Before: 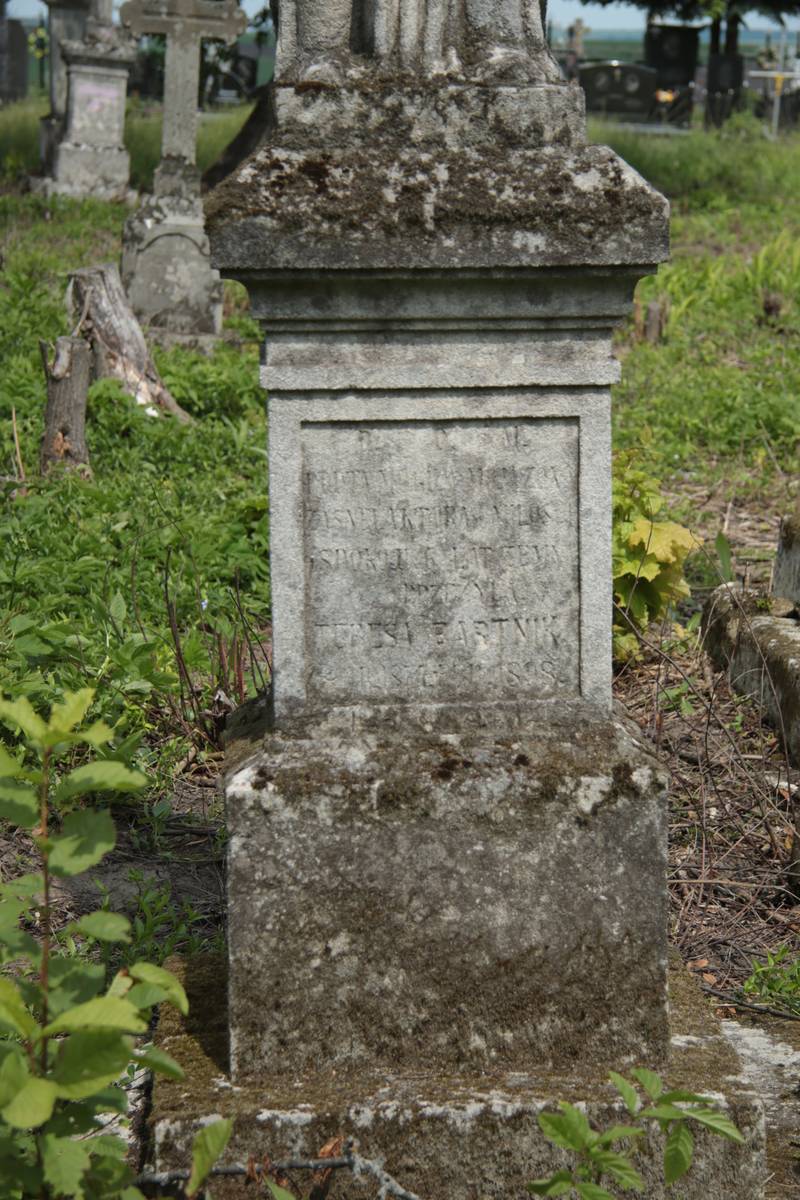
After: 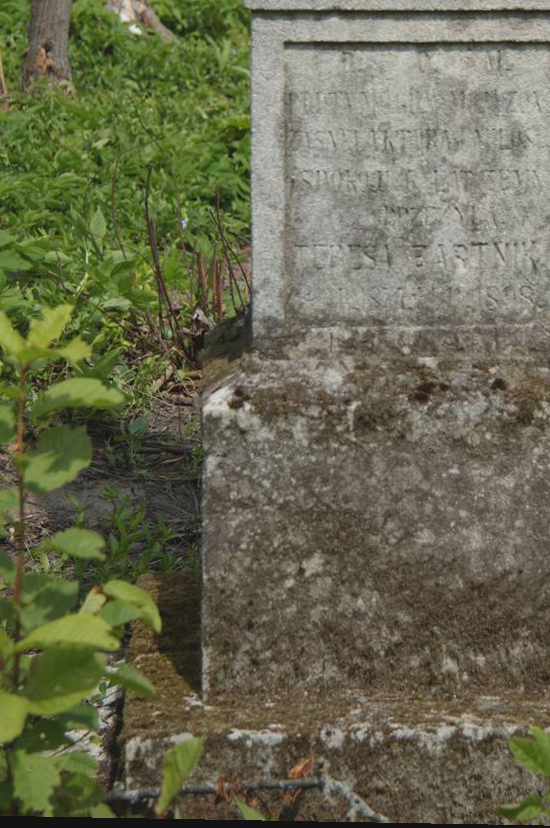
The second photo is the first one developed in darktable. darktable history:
crop and rotate: angle -1.01°, left 3.783%, top 31.749%, right 29.233%
contrast brightness saturation: contrast -0.113
